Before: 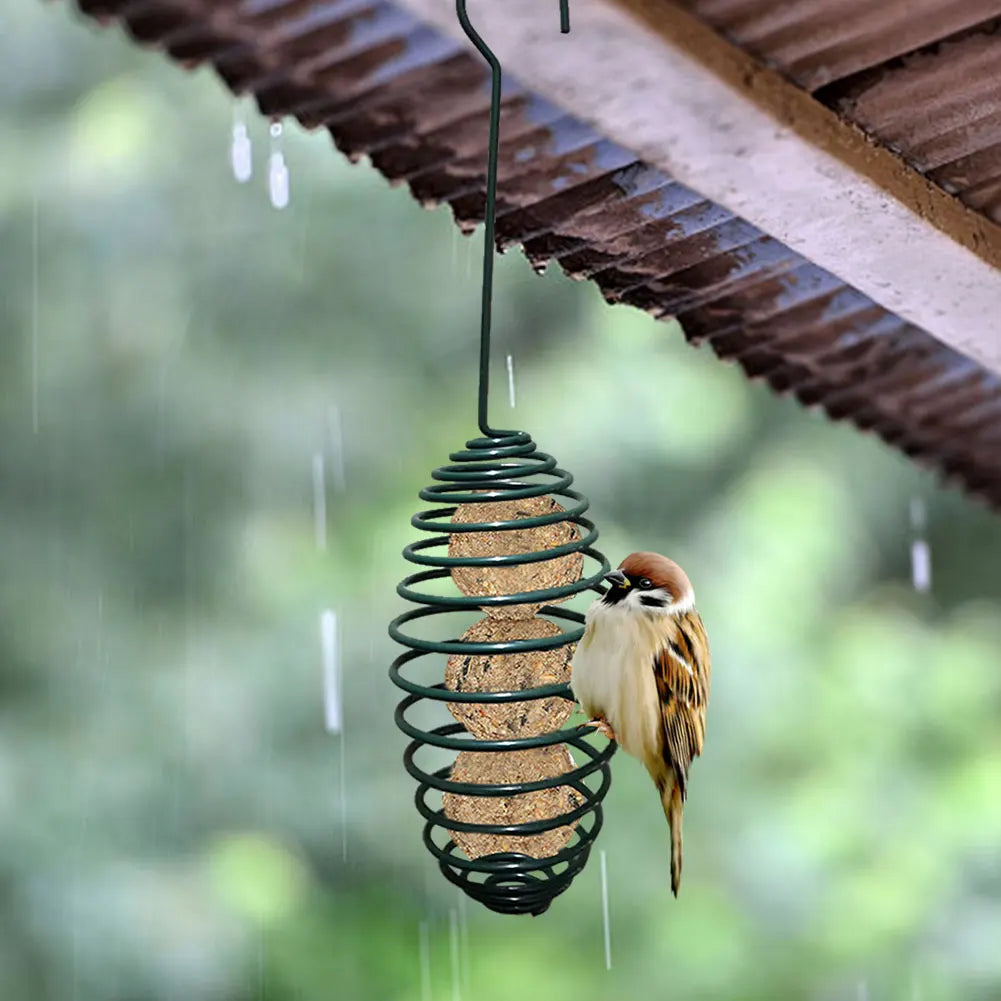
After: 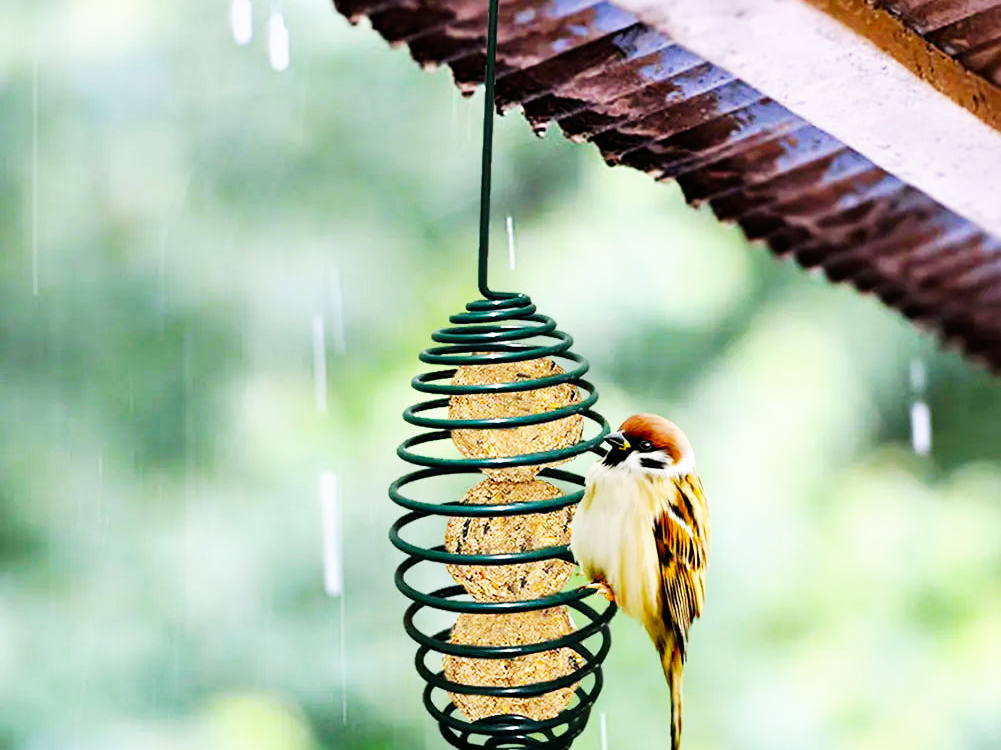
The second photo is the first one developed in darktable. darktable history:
exposure: exposure -0.396 EV, compensate highlight preservation false
crop: top 13.864%, bottom 11.151%
color balance rgb: perceptual saturation grading › global saturation 29.982%, global vibrance 5.146%, contrast 3.339%
base curve: curves: ch0 [(0, 0) (0.007, 0.004) (0.027, 0.03) (0.046, 0.07) (0.207, 0.54) (0.442, 0.872) (0.673, 0.972) (1, 1)], preserve colors none
